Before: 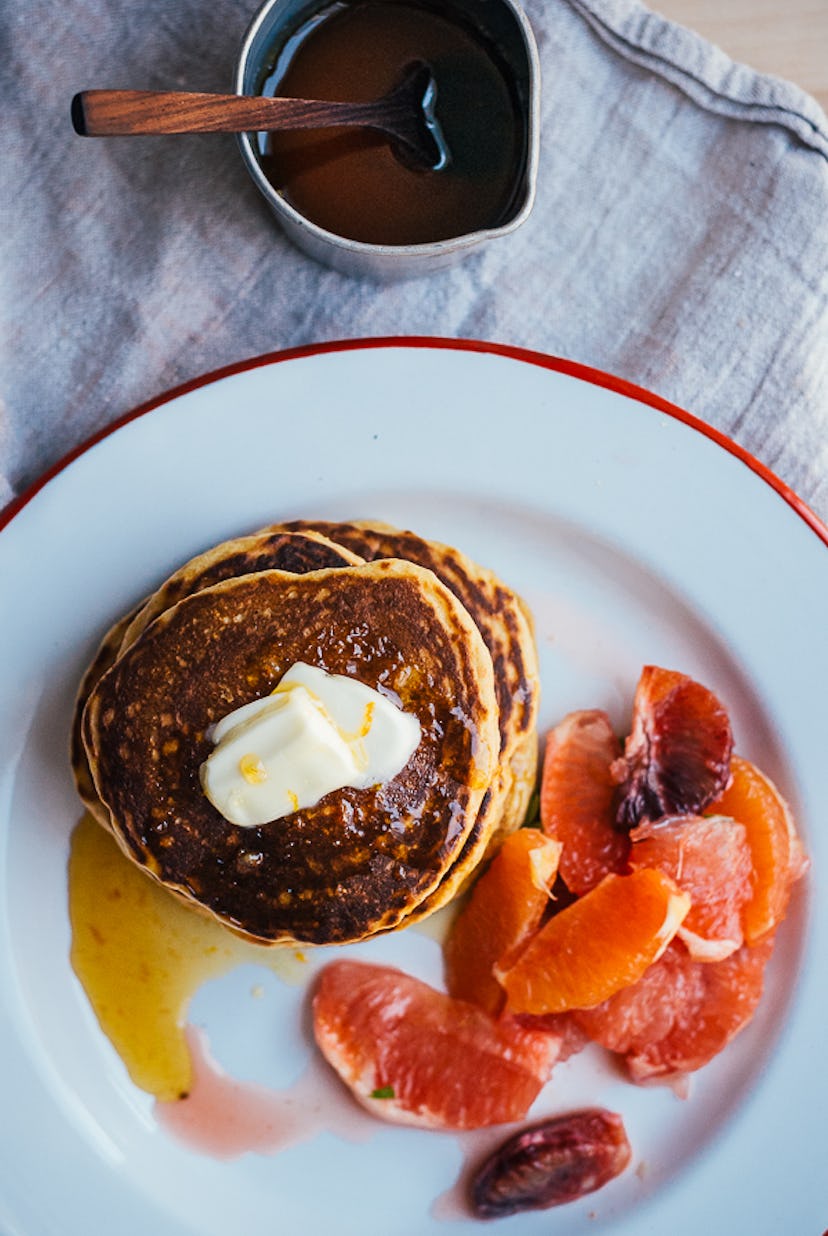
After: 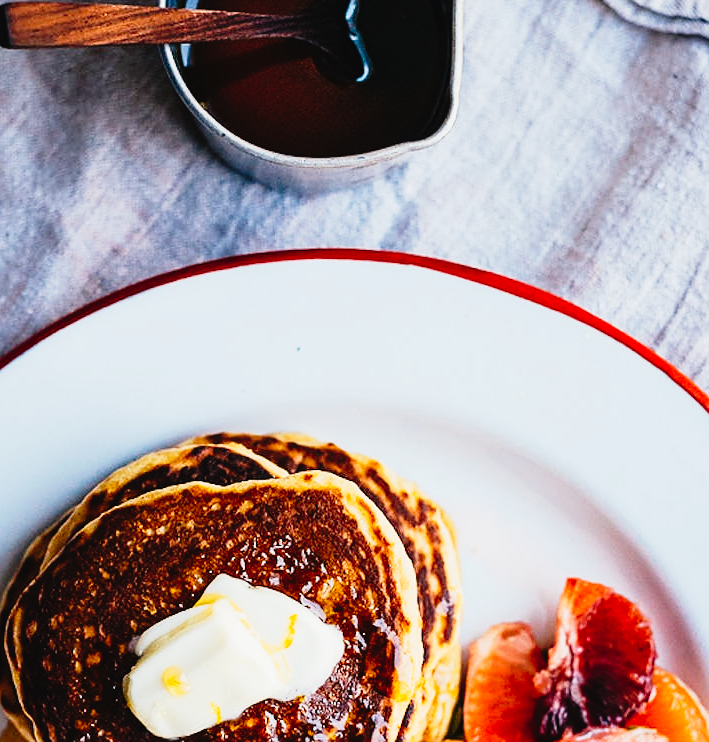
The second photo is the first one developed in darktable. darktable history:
tone curve: curves: ch0 [(0, 0.022) (0.177, 0.086) (0.392, 0.438) (0.704, 0.844) (0.858, 0.938) (1, 0.981)]; ch1 [(0, 0) (0.402, 0.36) (0.476, 0.456) (0.498, 0.501) (0.518, 0.521) (0.58, 0.598) (0.619, 0.65) (0.692, 0.737) (1, 1)]; ch2 [(0, 0) (0.415, 0.438) (0.483, 0.499) (0.503, 0.507) (0.526, 0.537) (0.563, 0.624) (0.626, 0.714) (0.699, 0.753) (0.997, 0.858)], preserve colors none
sharpen: radius 0.981, amount 0.607
crop and rotate: left 9.378%, top 7.195%, right 4.875%, bottom 32.76%
